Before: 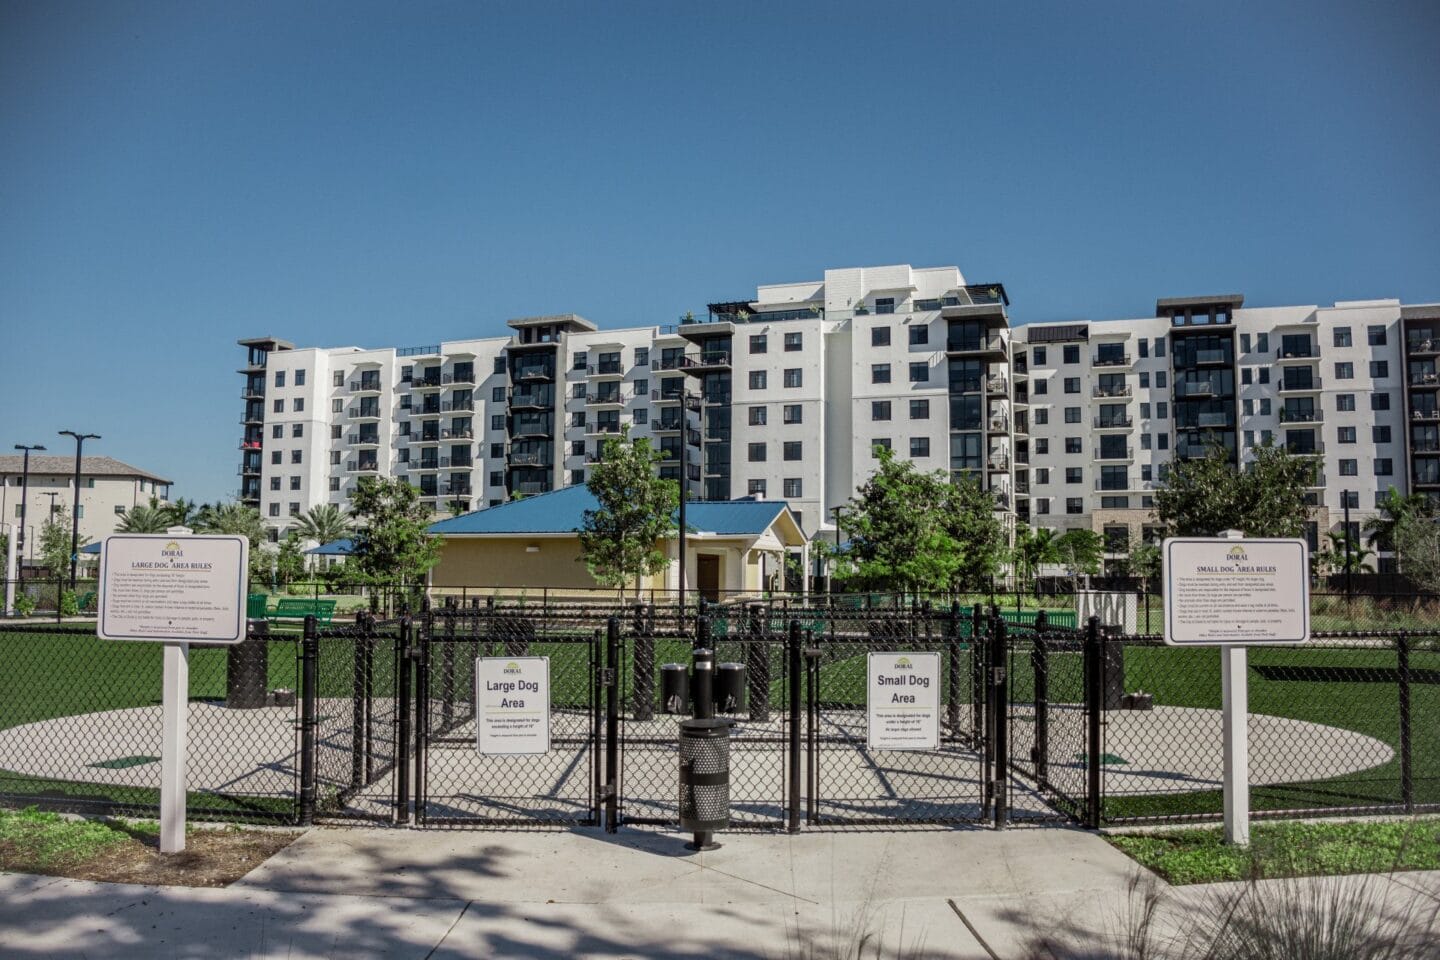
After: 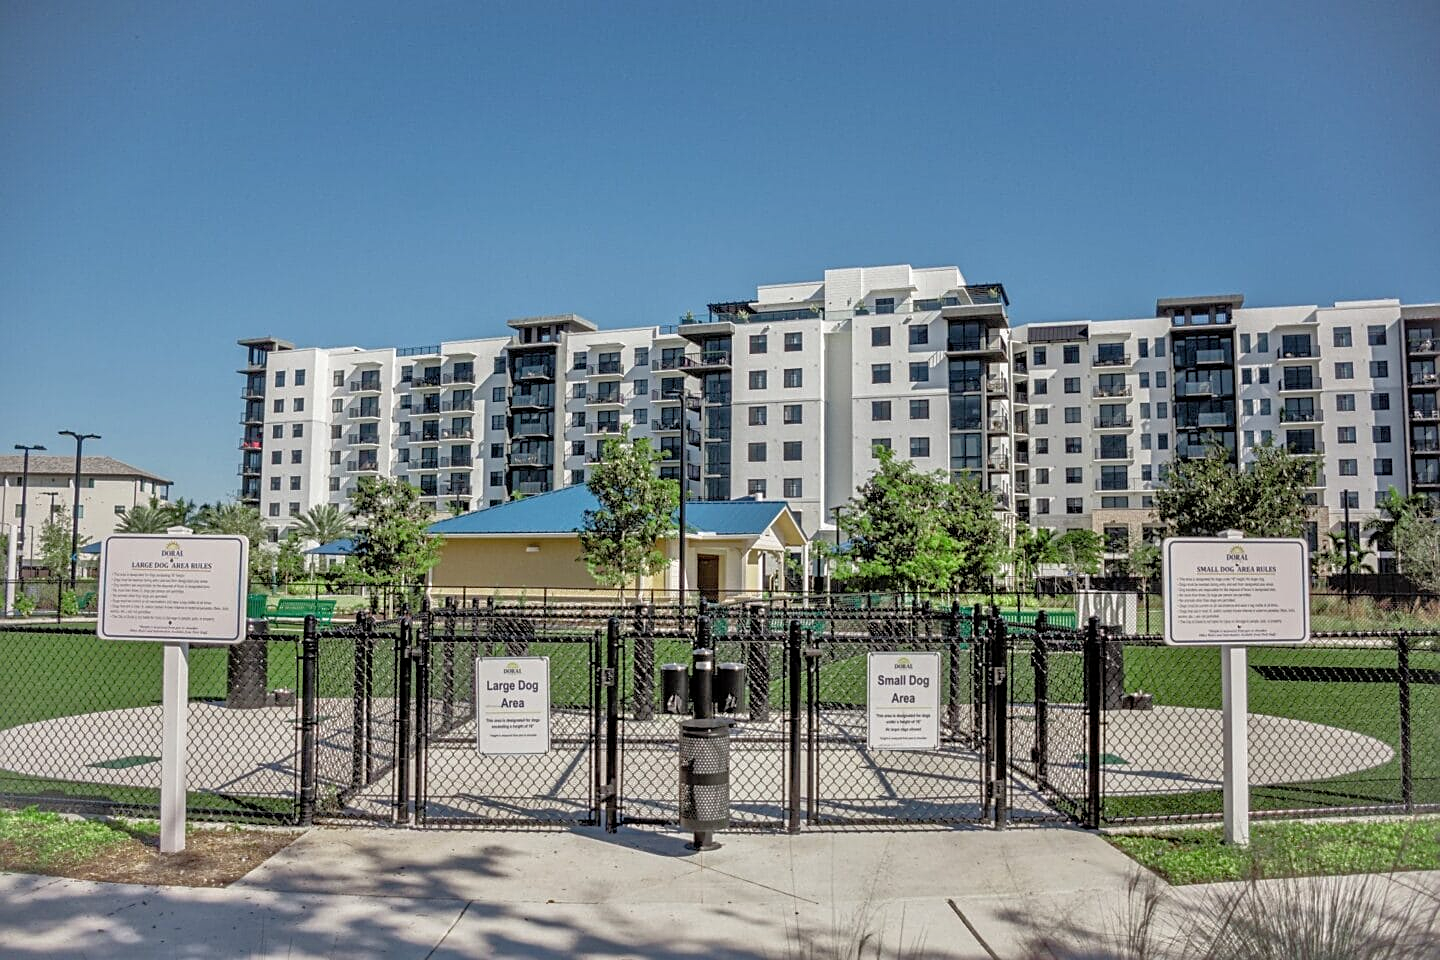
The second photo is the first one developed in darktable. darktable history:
sharpen: on, module defaults
tone equalizer: -7 EV 0.161 EV, -6 EV 0.605 EV, -5 EV 1.12 EV, -4 EV 1.37 EV, -3 EV 1.17 EV, -2 EV 0.6 EV, -1 EV 0.168 EV
